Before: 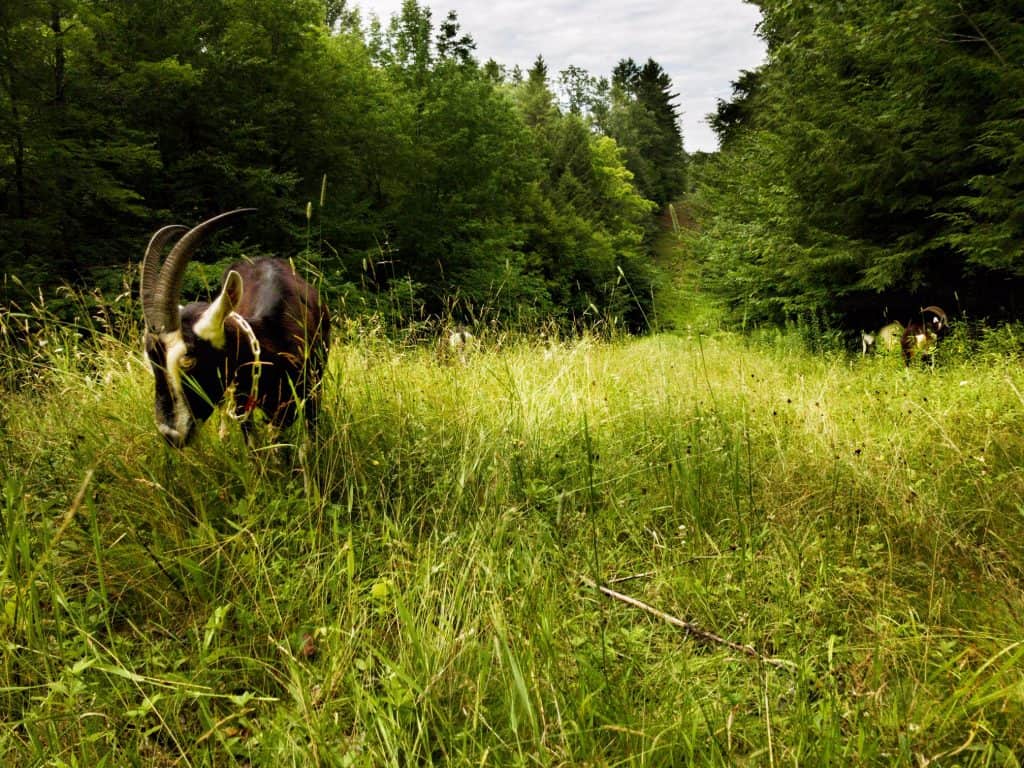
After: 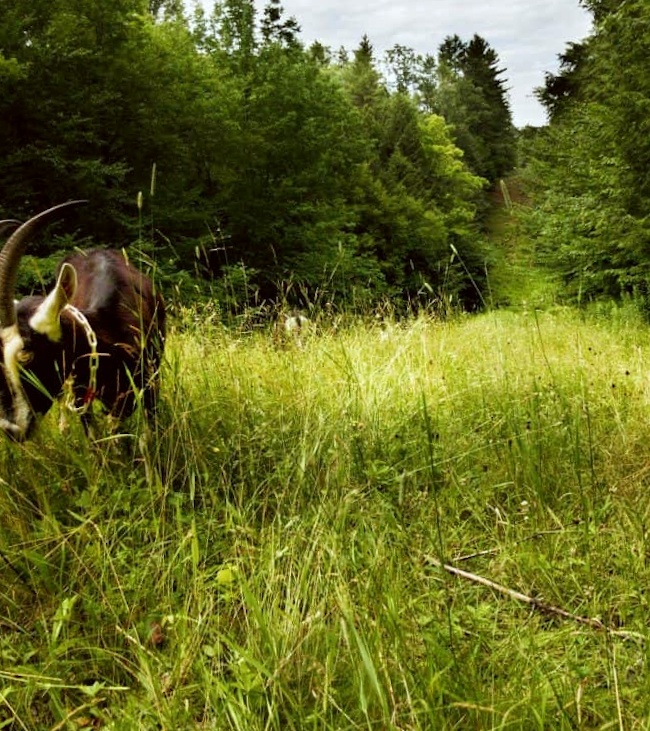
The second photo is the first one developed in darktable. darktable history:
rotate and perspective: rotation -2.12°, lens shift (vertical) 0.009, lens shift (horizontal) -0.008, automatic cropping original format, crop left 0.036, crop right 0.964, crop top 0.05, crop bottom 0.959
color correction: highlights a* -2.73, highlights b* -2.09, shadows a* 2.41, shadows b* 2.73
crop and rotate: left 14.292%, right 19.041%
tone equalizer: on, module defaults
